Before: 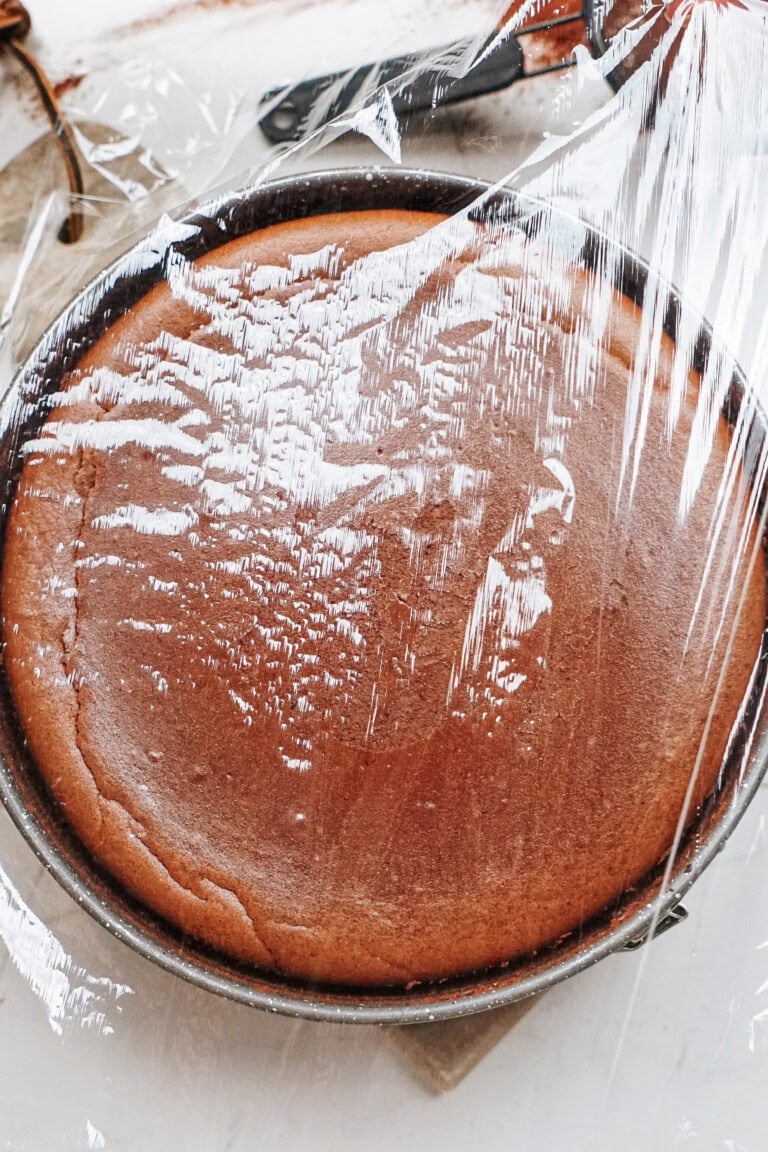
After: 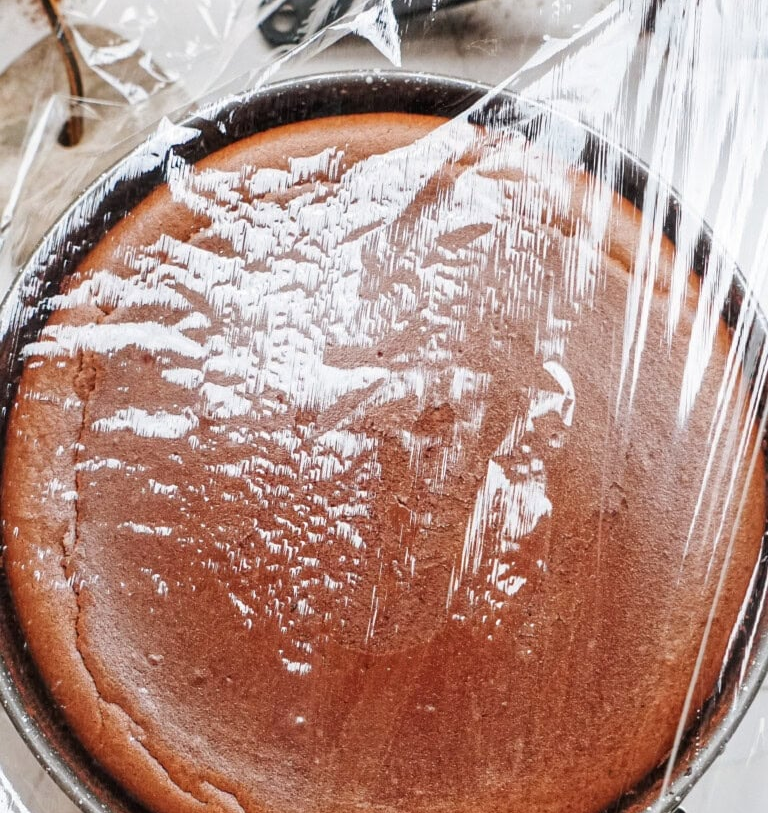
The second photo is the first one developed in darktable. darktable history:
crop and rotate: top 8.472%, bottom 20.878%
contrast equalizer: y [[0.5 ×6], [0.5 ×6], [0.975, 0.964, 0.925, 0.865, 0.793, 0.721], [0 ×6], [0 ×6]], mix 0.283
